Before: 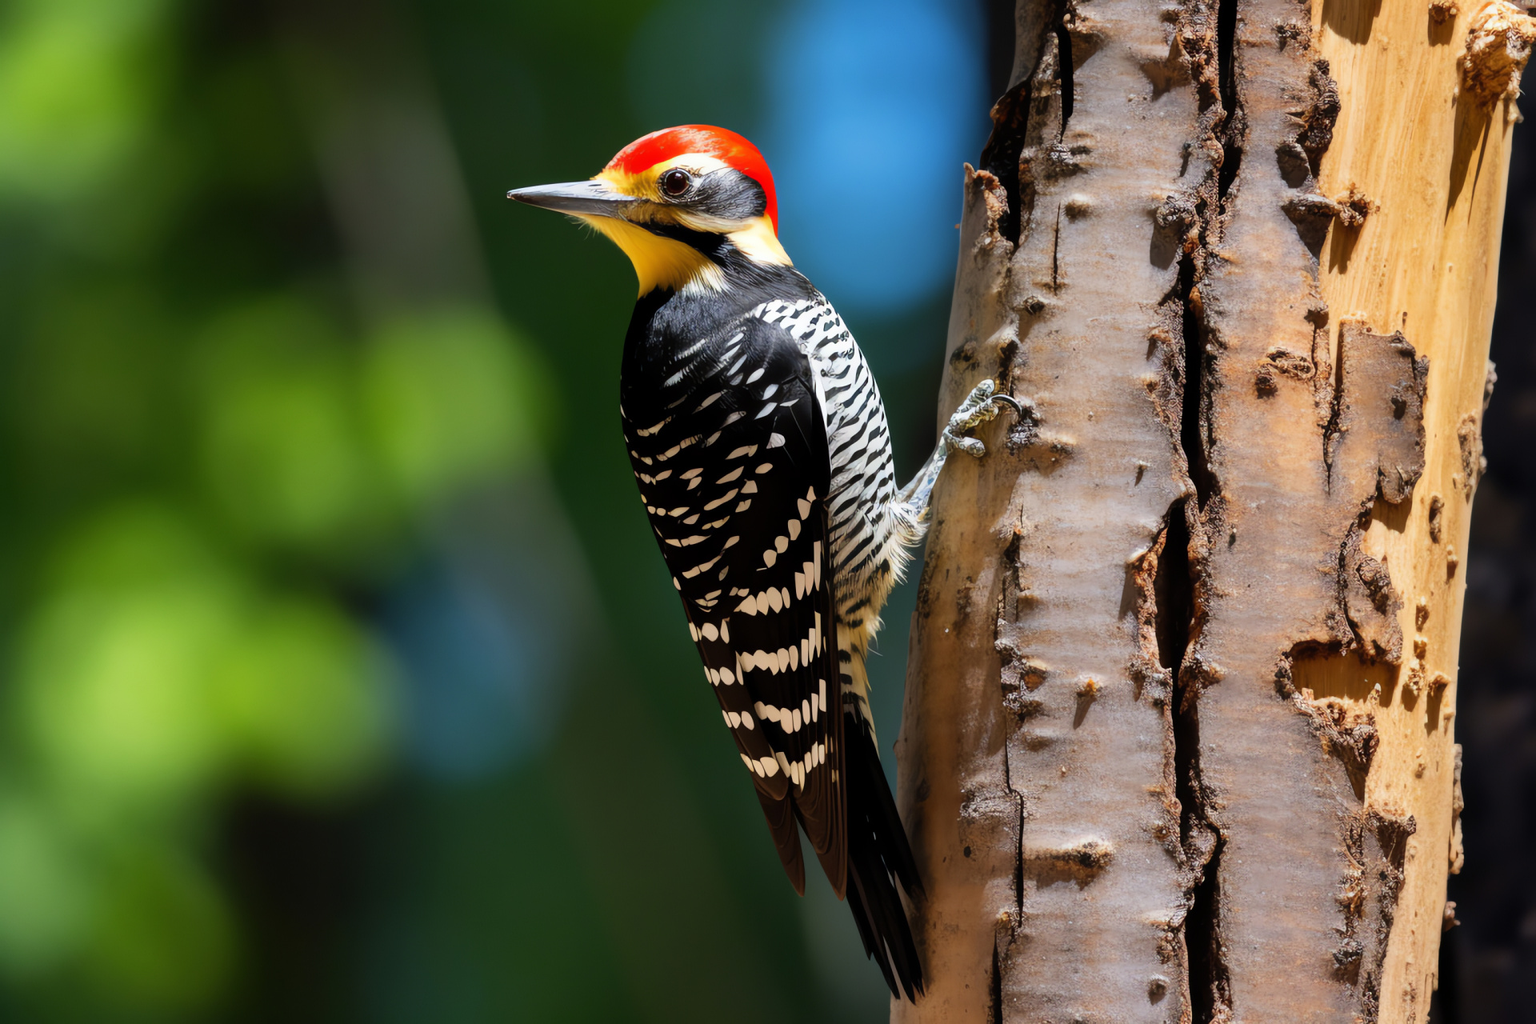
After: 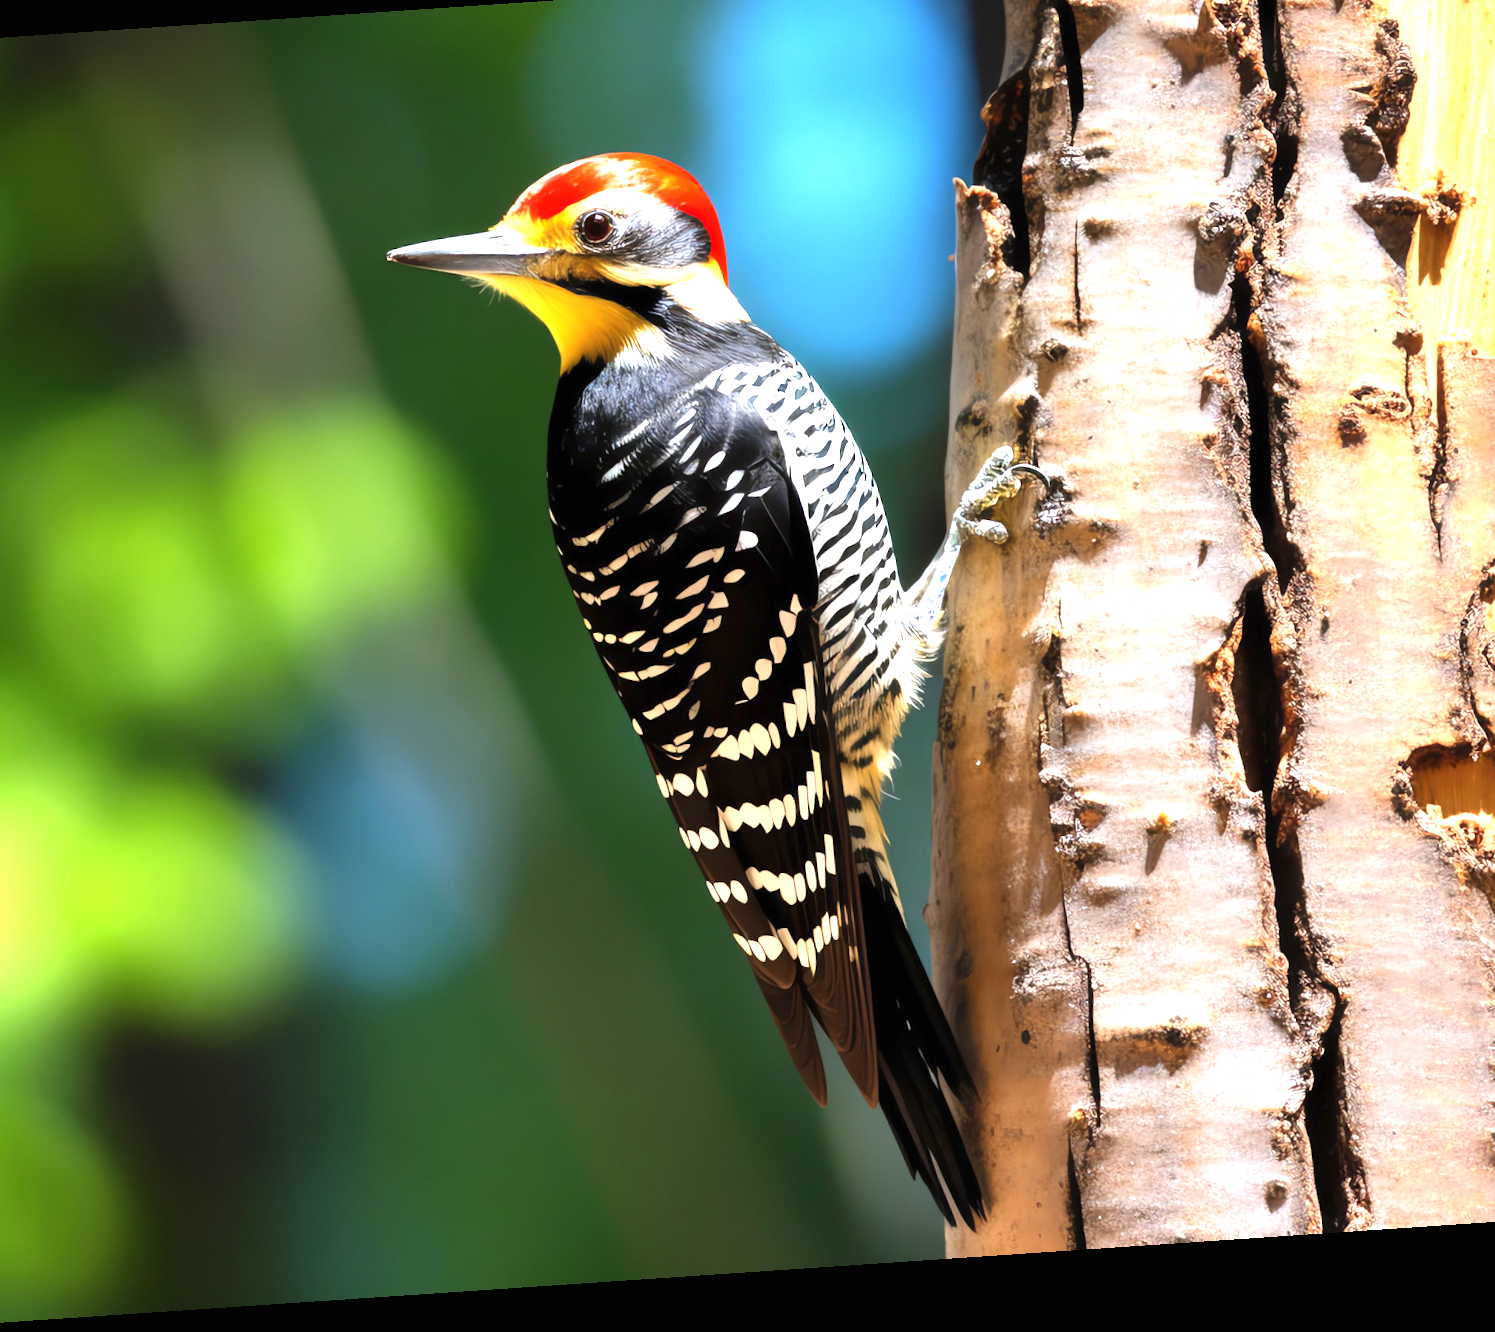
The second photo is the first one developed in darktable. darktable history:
crop and rotate: left 13.15%, top 5.251%, right 12.609%
rotate and perspective: rotation -4.2°, shear 0.006, automatic cropping off
exposure: black level correction 0, exposure 1.45 EV, compensate exposure bias true, compensate highlight preservation false
